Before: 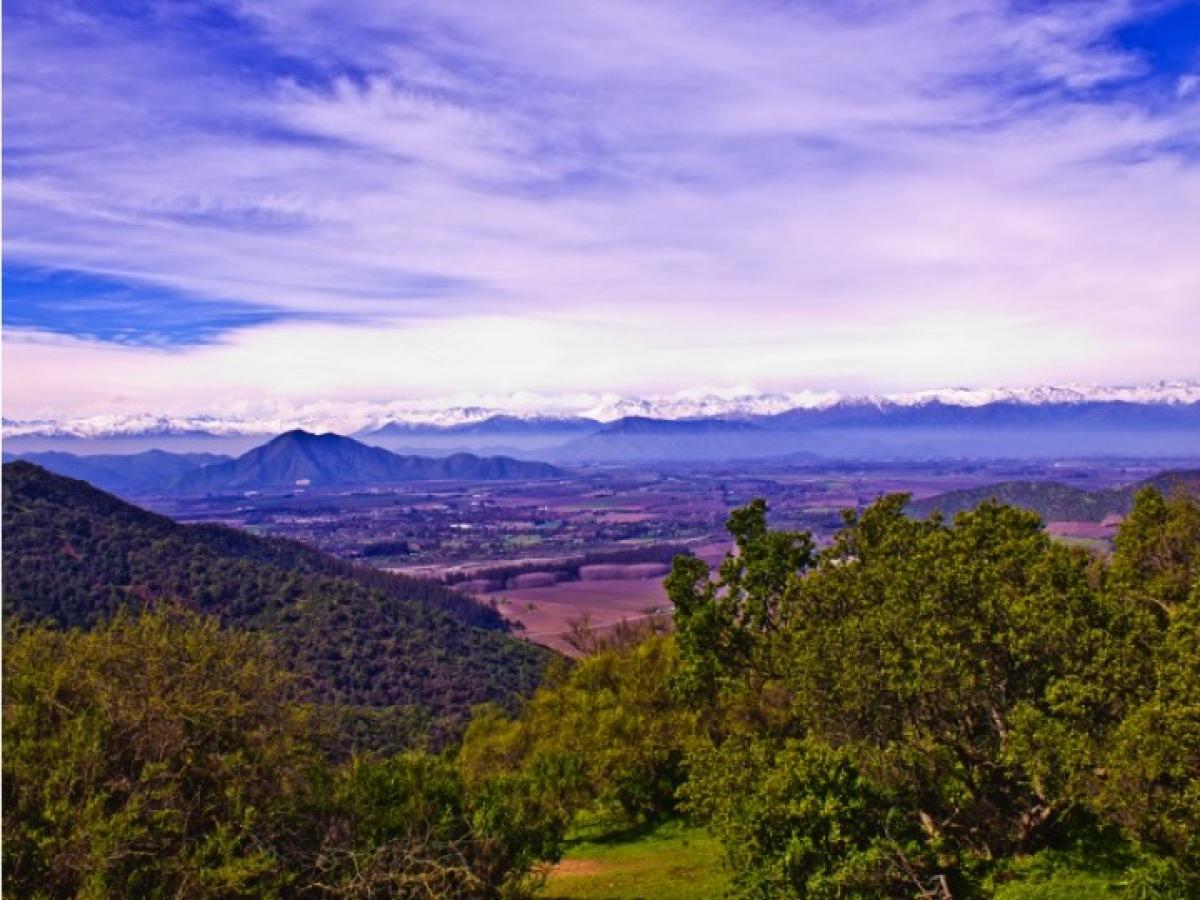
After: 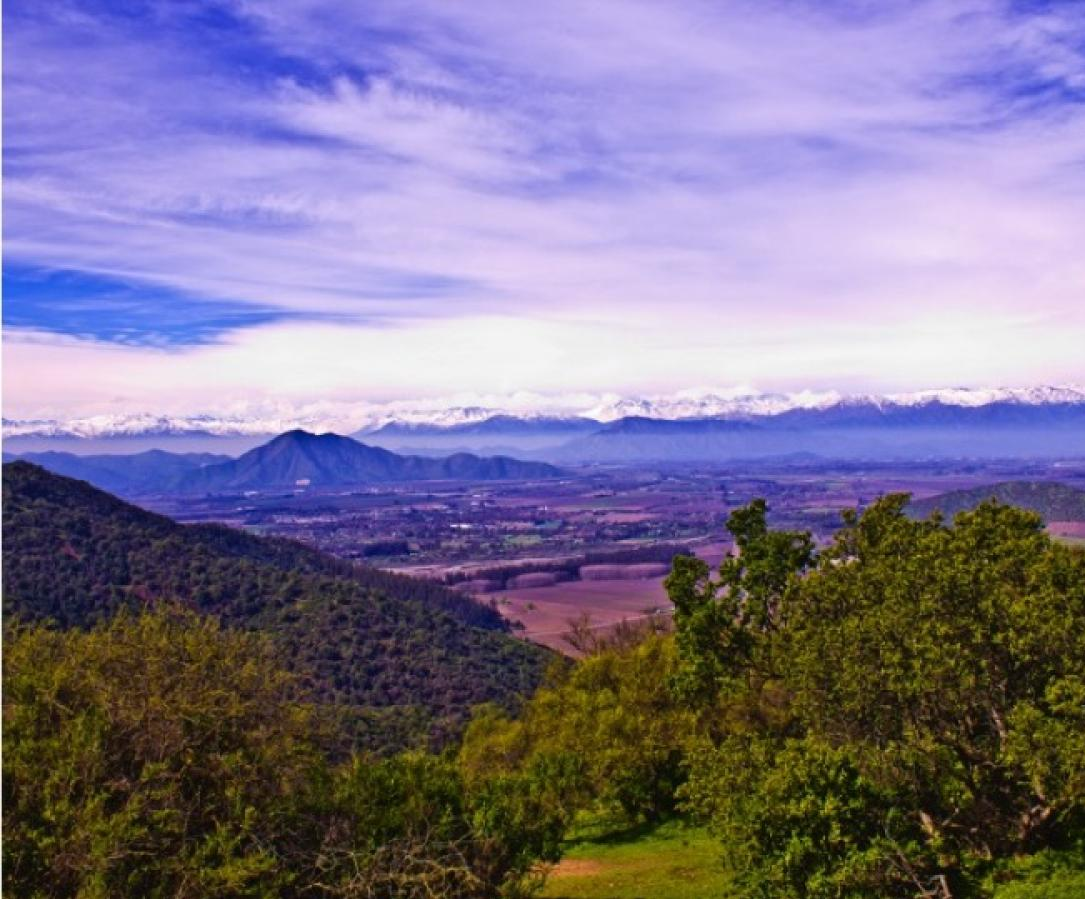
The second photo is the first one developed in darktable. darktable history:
exposure: compensate exposure bias true, compensate highlight preservation false
crop: right 9.509%, bottom 0.031%
